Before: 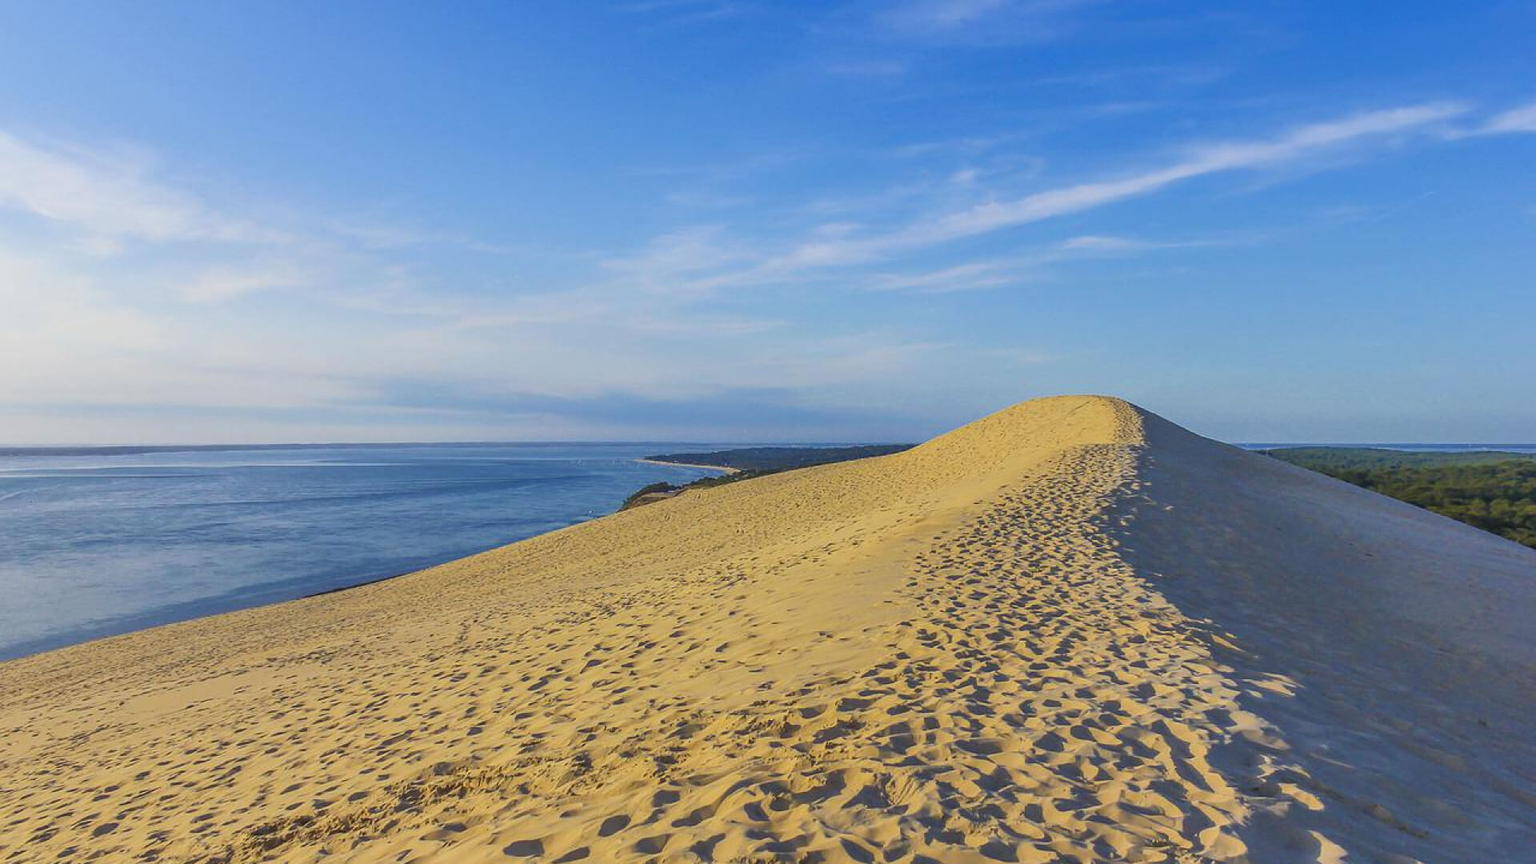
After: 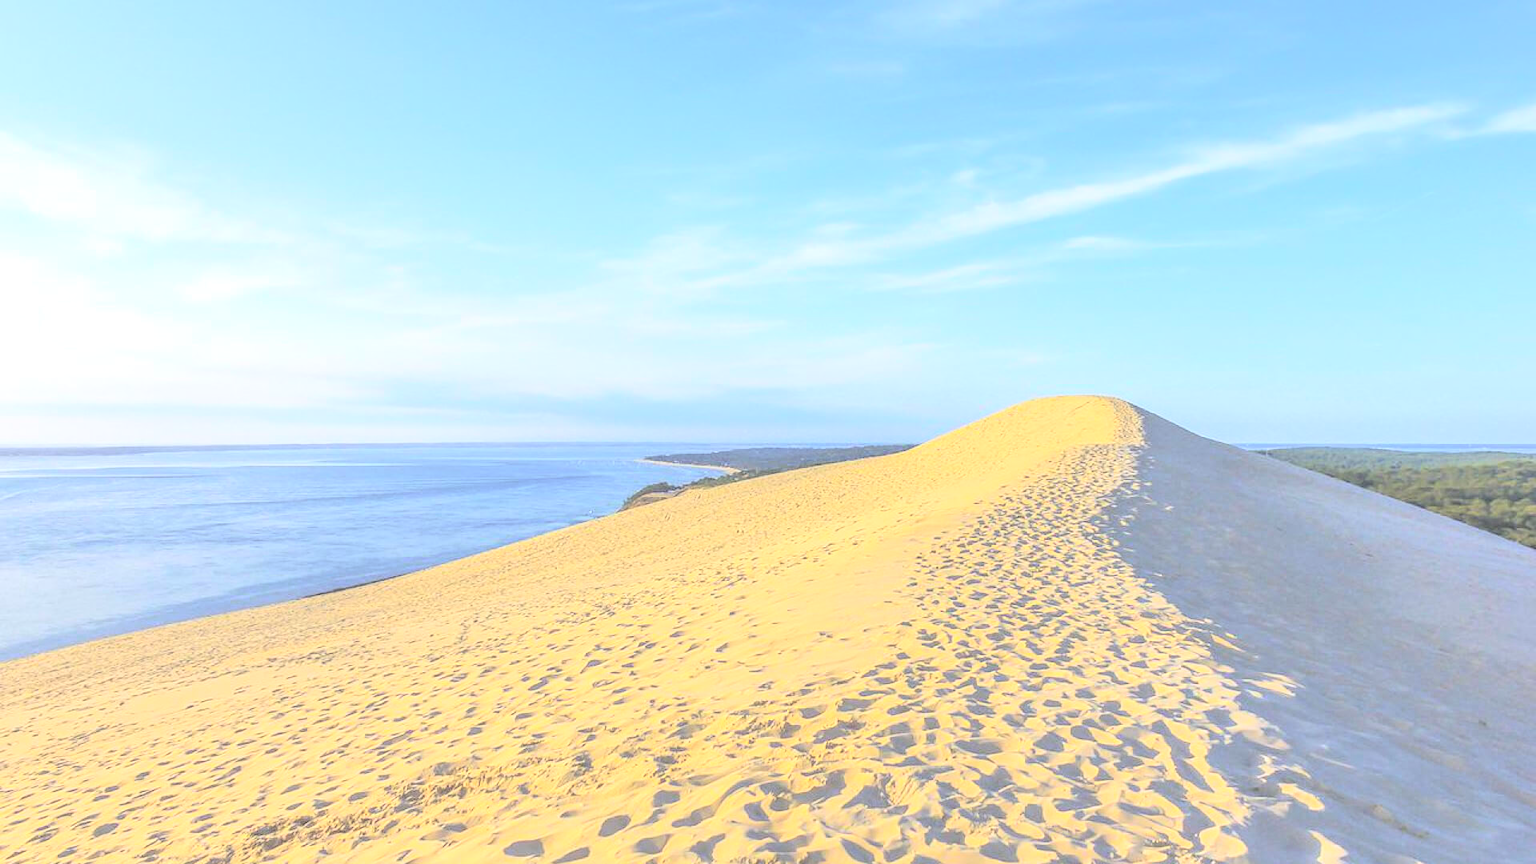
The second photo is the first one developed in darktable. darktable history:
tone equalizer: -8 EV -0.75 EV, -7 EV -0.7 EV, -6 EV -0.6 EV, -5 EV -0.4 EV, -3 EV 0.4 EV, -2 EV 0.6 EV, -1 EV 0.7 EV, +0 EV 0.75 EV, edges refinement/feathering 500, mask exposure compensation -1.57 EV, preserve details no
contrast brightness saturation: brightness 1
local contrast: detail 110%
